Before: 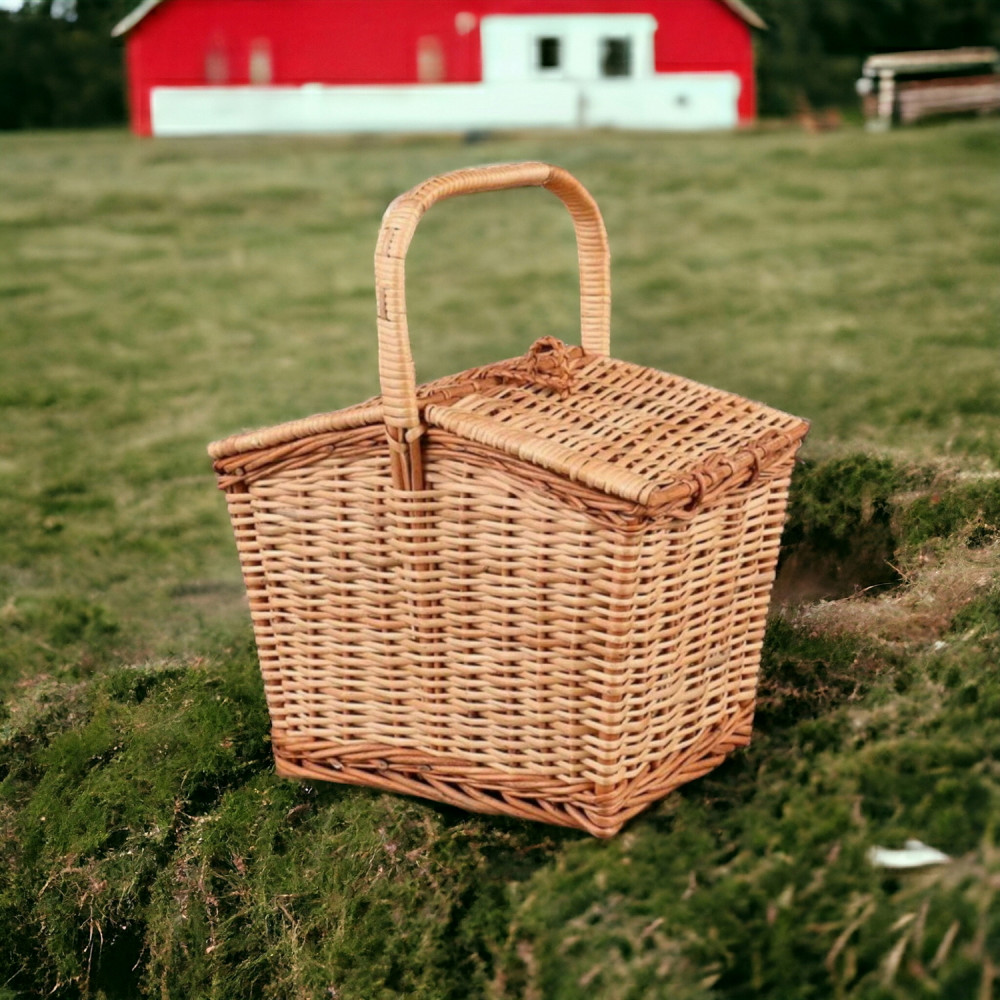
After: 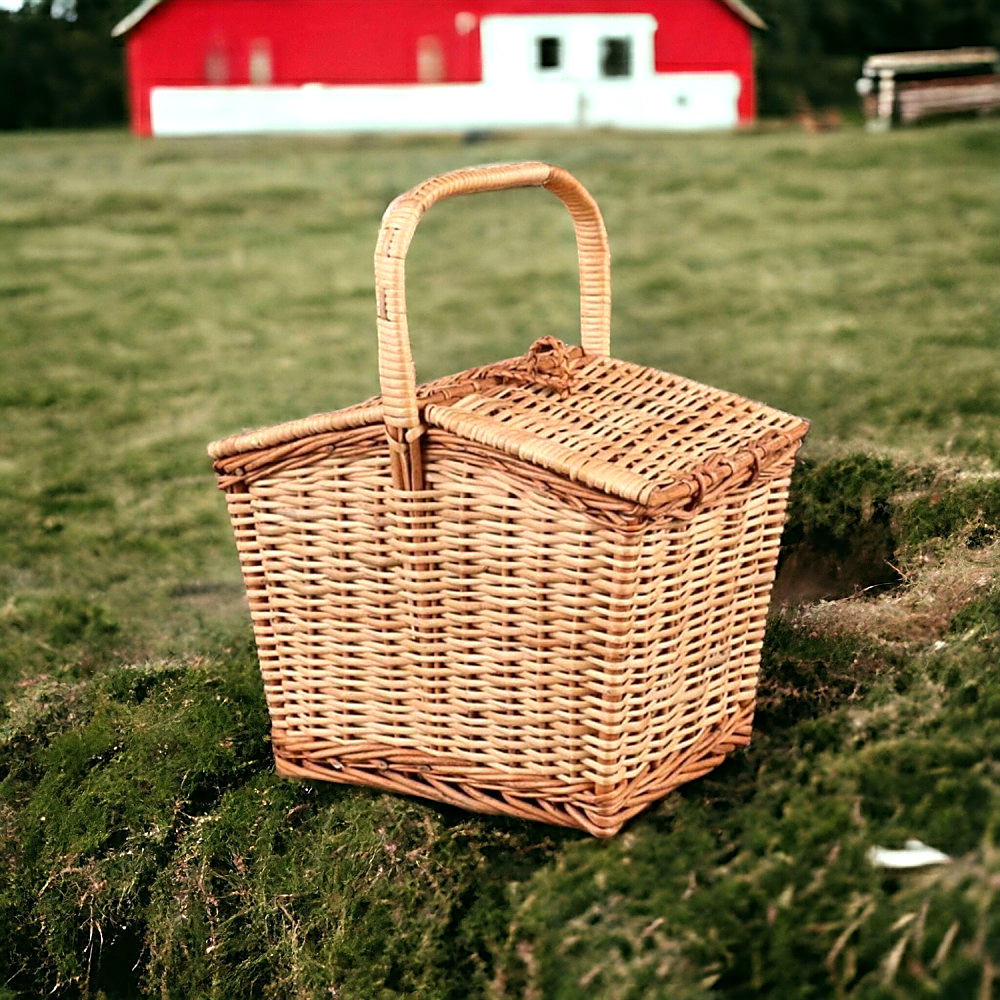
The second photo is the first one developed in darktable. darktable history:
sharpen: on, module defaults
tone equalizer: -8 EV -0.443 EV, -7 EV -0.402 EV, -6 EV -0.33 EV, -5 EV -0.224 EV, -3 EV 0.231 EV, -2 EV 0.348 EV, -1 EV 0.414 EV, +0 EV 0.425 EV, edges refinement/feathering 500, mask exposure compensation -1.57 EV, preserve details no
